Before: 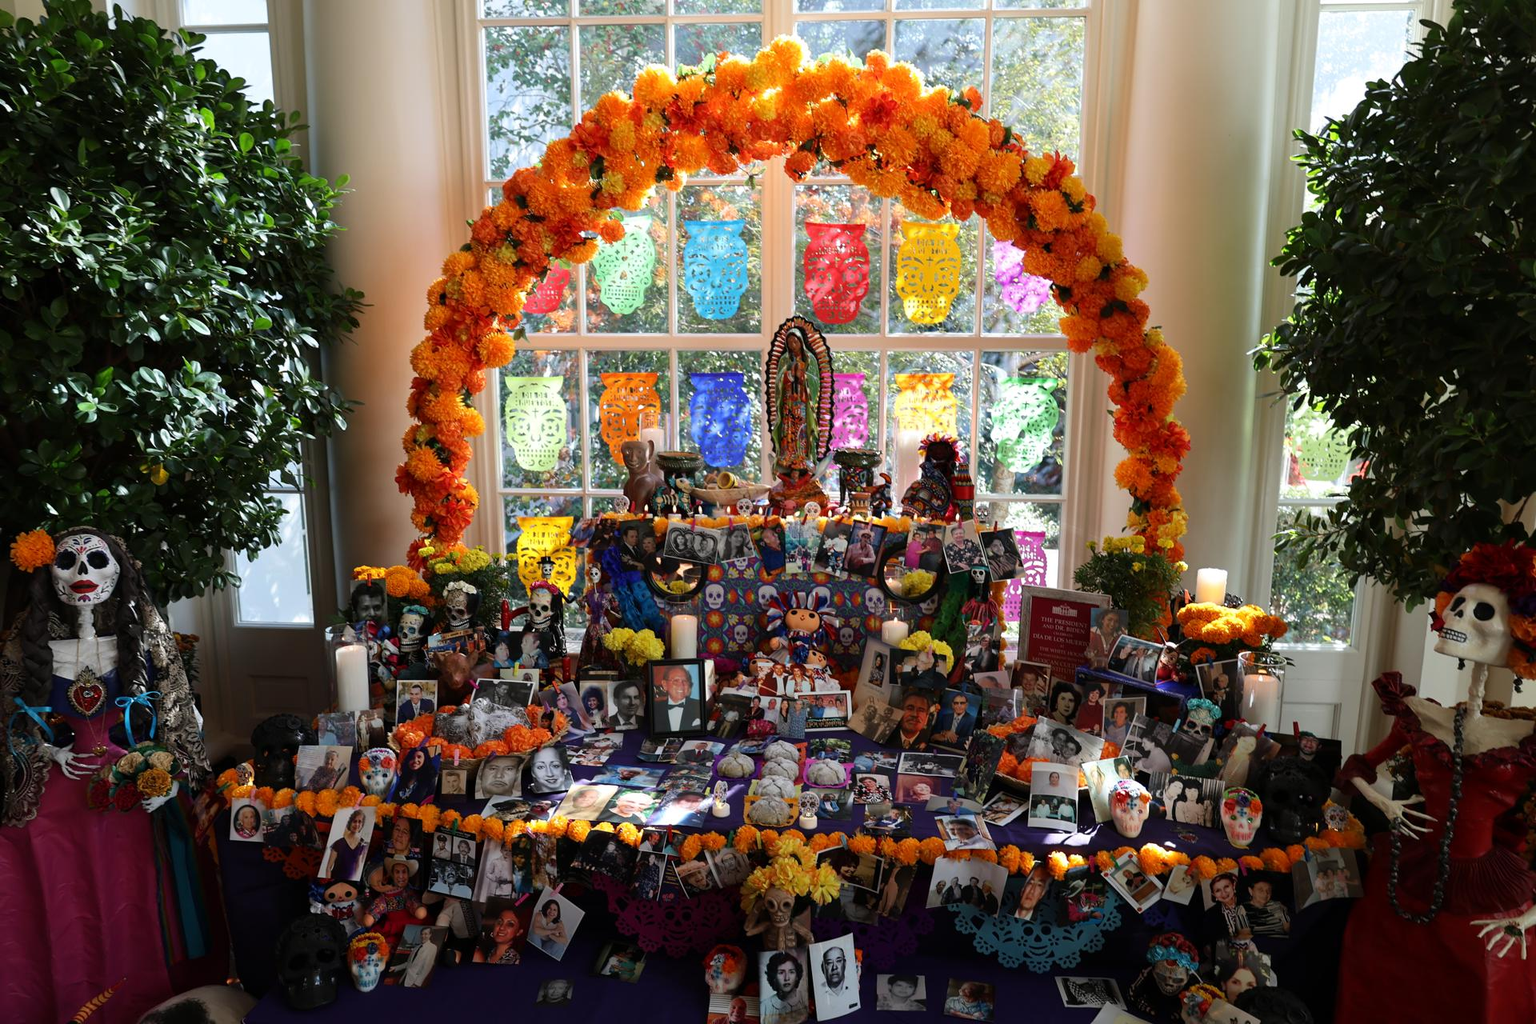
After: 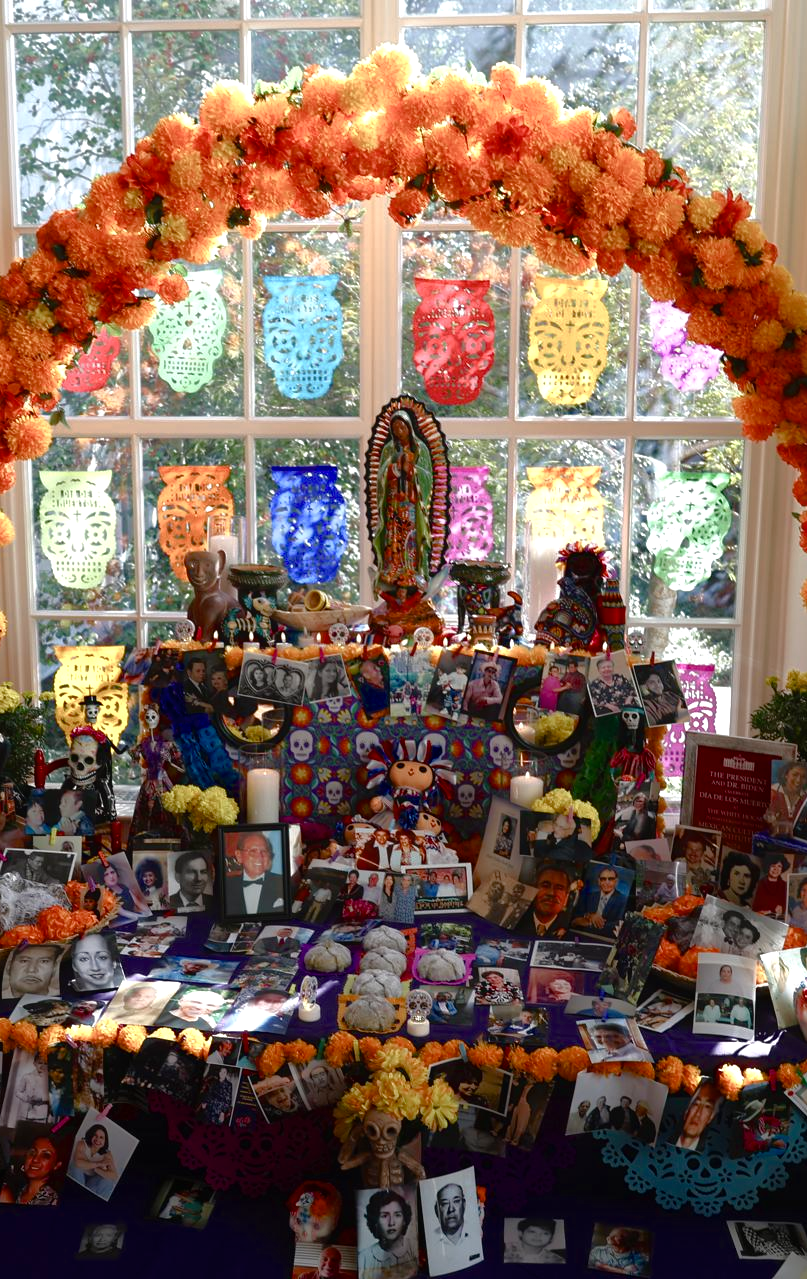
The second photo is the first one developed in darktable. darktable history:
crop: left 30.857%, right 27.081%
exposure: exposure 0.152 EV, compensate exposure bias true, compensate highlight preservation false
contrast equalizer: y [[0.6 ×6], [0.55 ×6], [0 ×6], [0 ×6], [0 ×6]], mix -0.199
color balance rgb: perceptual saturation grading › global saturation 0.523%, perceptual saturation grading › highlights -31.944%, perceptual saturation grading › mid-tones 5.914%, perceptual saturation grading › shadows 18.795%, global vibrance 16.505%, saturation formula JzAzBz (2021)
tone equalizer: -8 EV -0.001 EV, -7 EV 0.001 EV, -6 EV -0.002 EV, -5 EV -0.003 EV, -4 EV -0.064 EV, -3 EV -0.216 EV, -2 EV -0.273 EV, -1 EV 0.088 EV, +0 EV 0.318 EV, edges refinement/feathering 500, mask exposure compensation -1.57 EV, preserve details no
